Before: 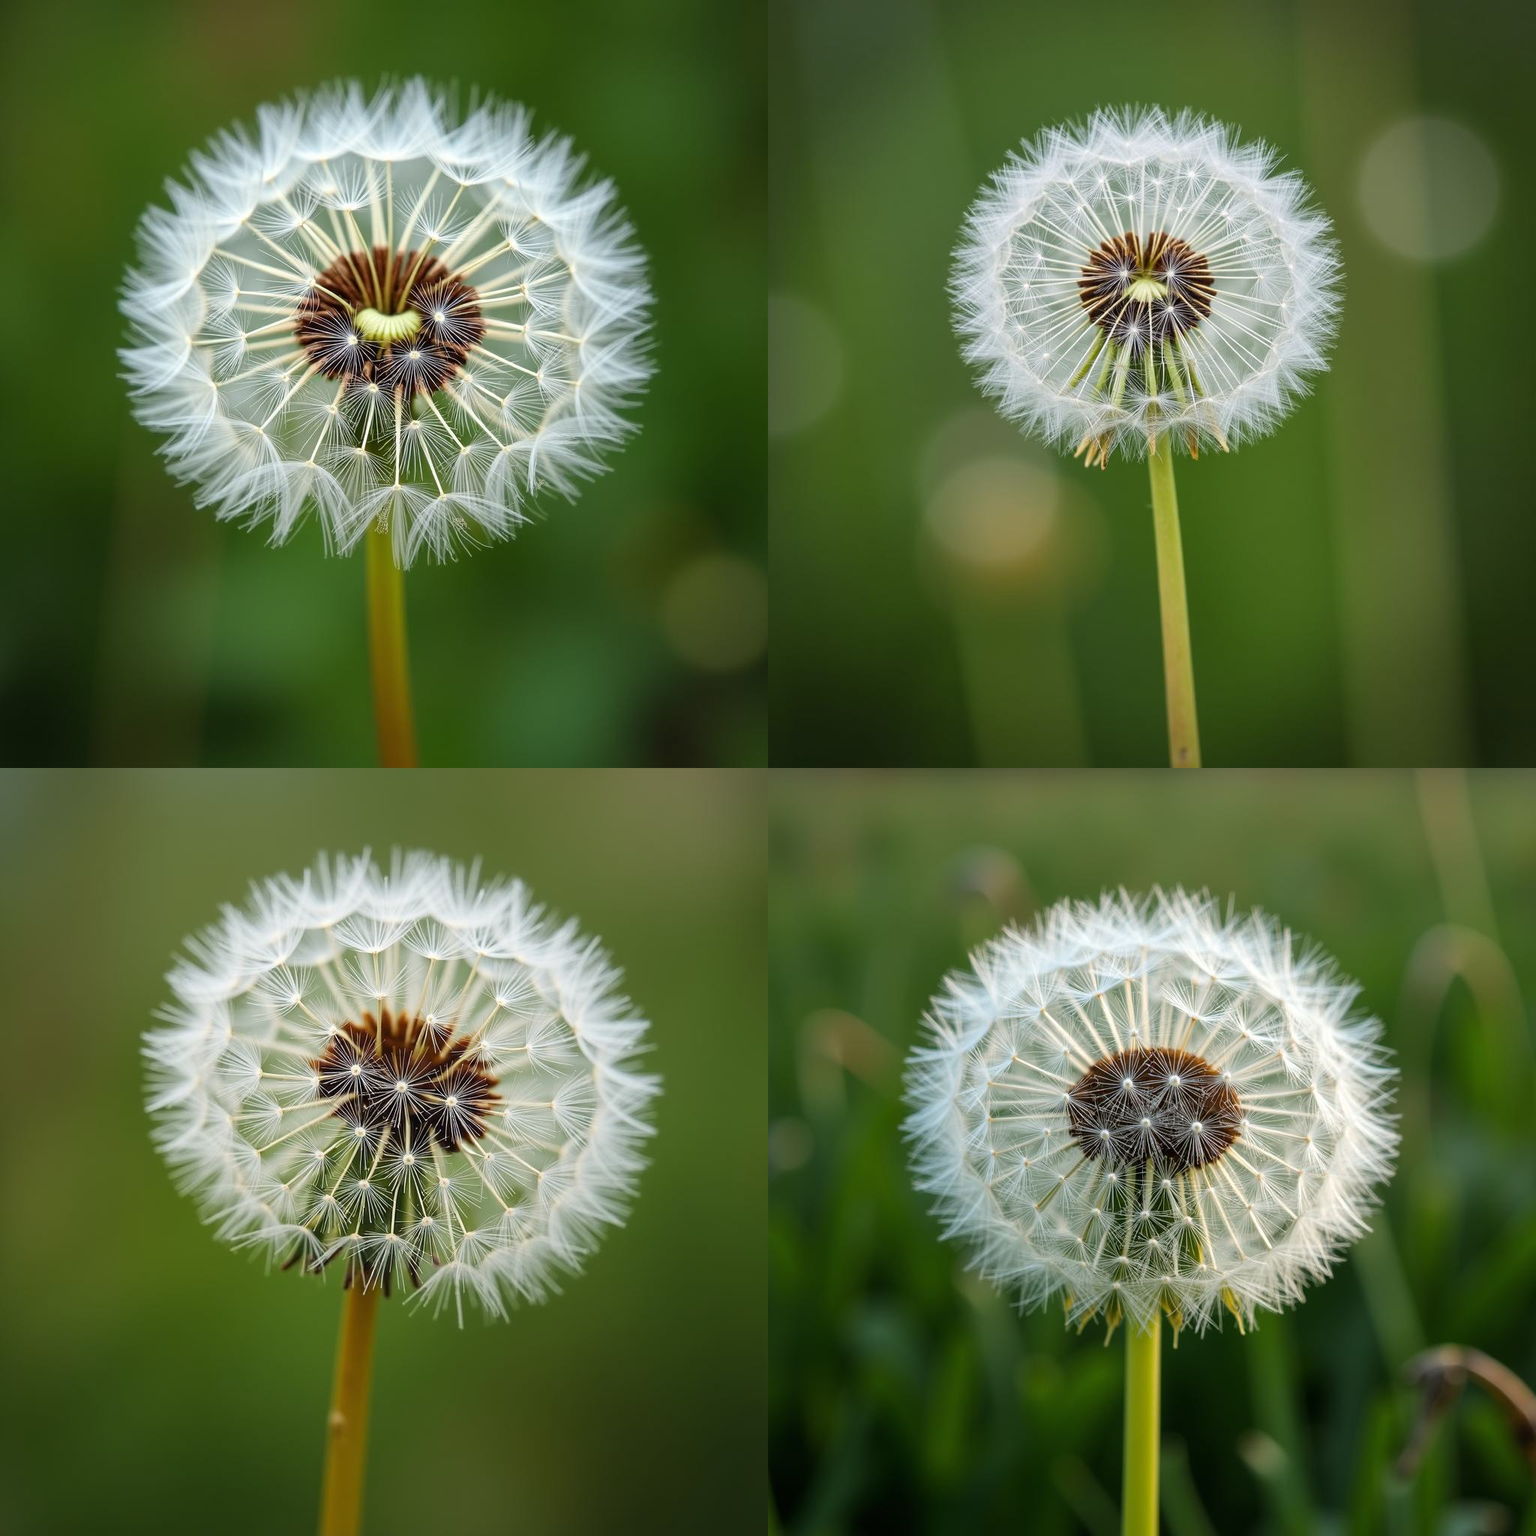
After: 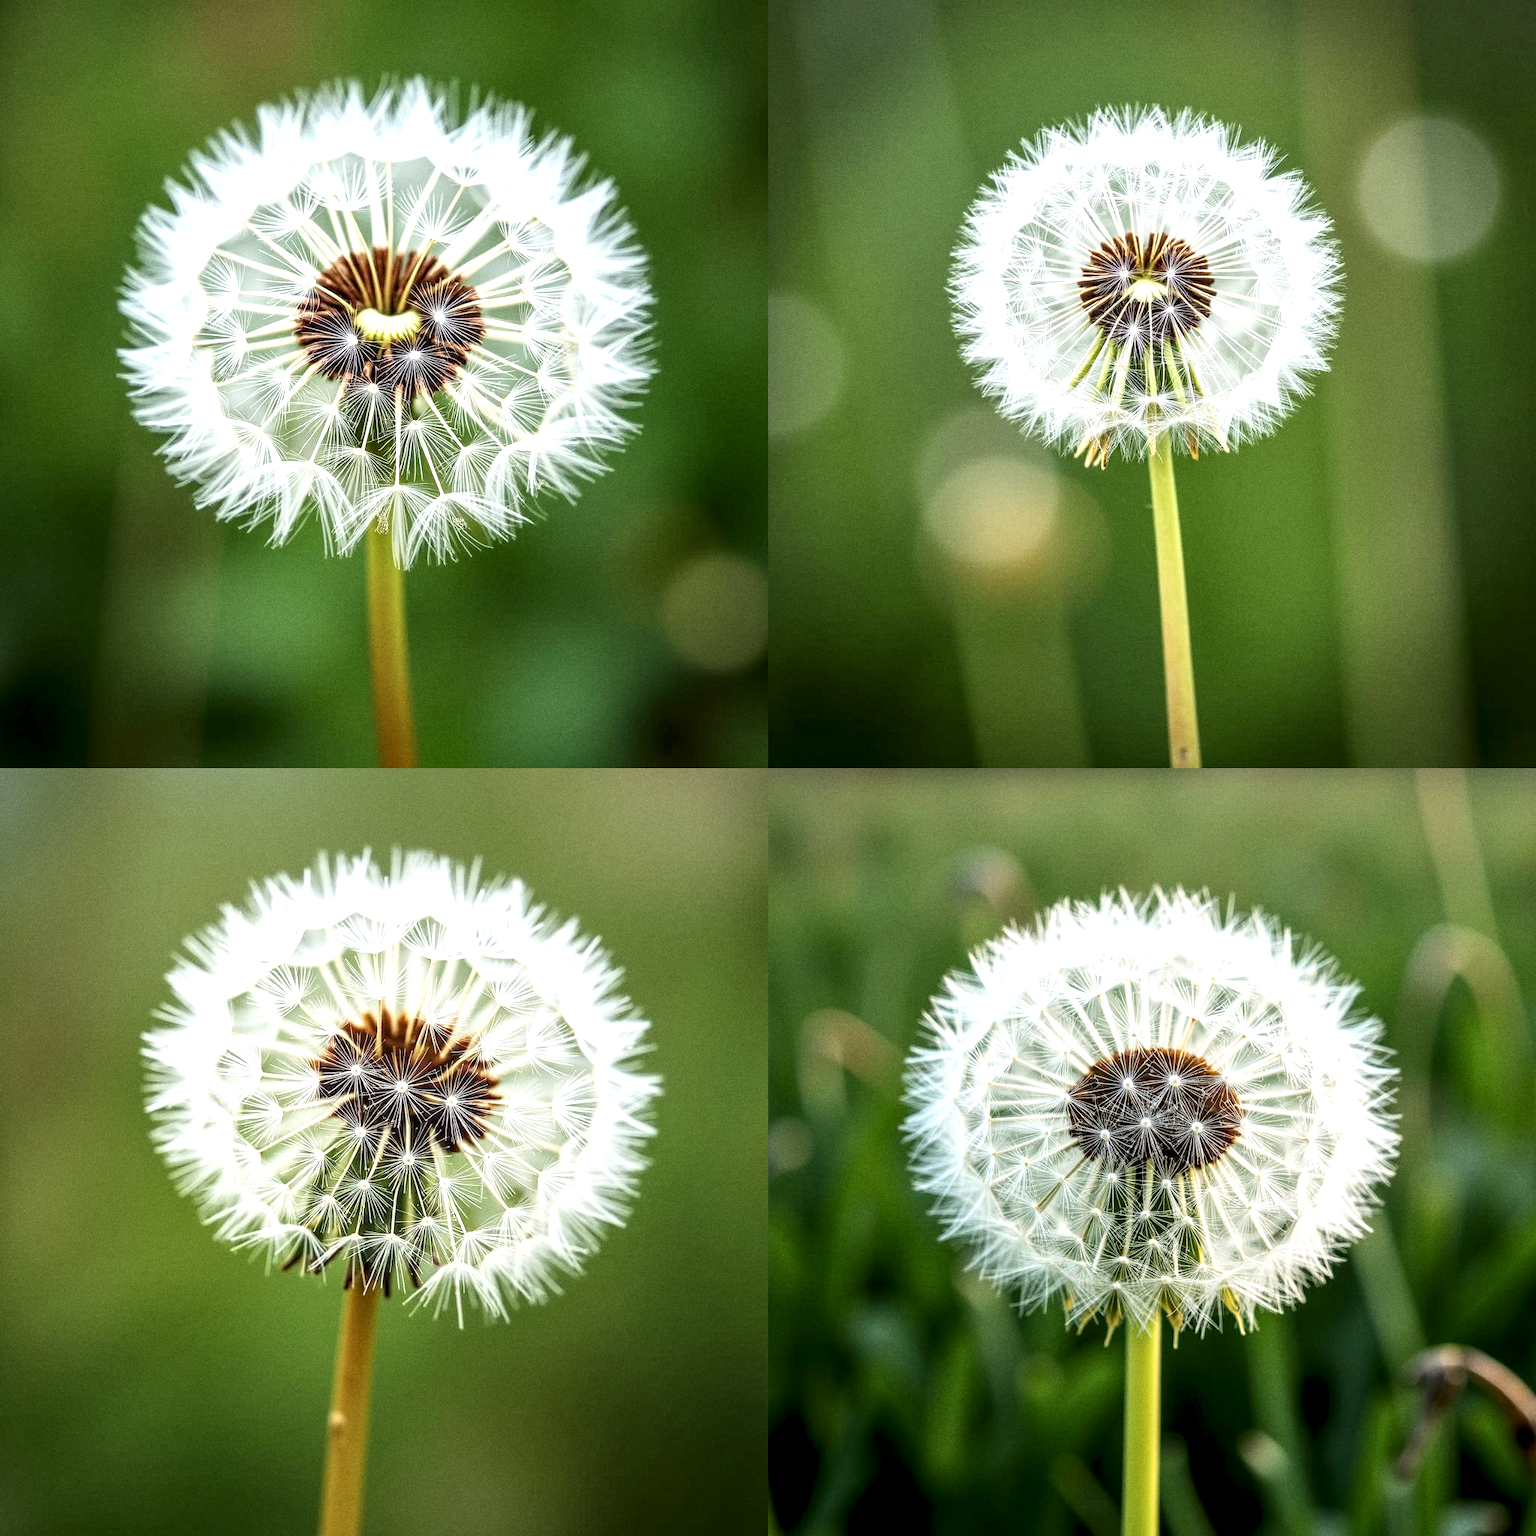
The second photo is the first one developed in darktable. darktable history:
grain: coarseness 0.47 ISO
base curve: curves: ch0 [(0, 0) (0.088, 0.125) (0.176, 0.251) (0.354, 0.501) (0.613, 0.749) (1, 0.877)], preserve colors none
local contrast: highlights 65%, shadows 54%, detail 169%, midtone range 0.514
